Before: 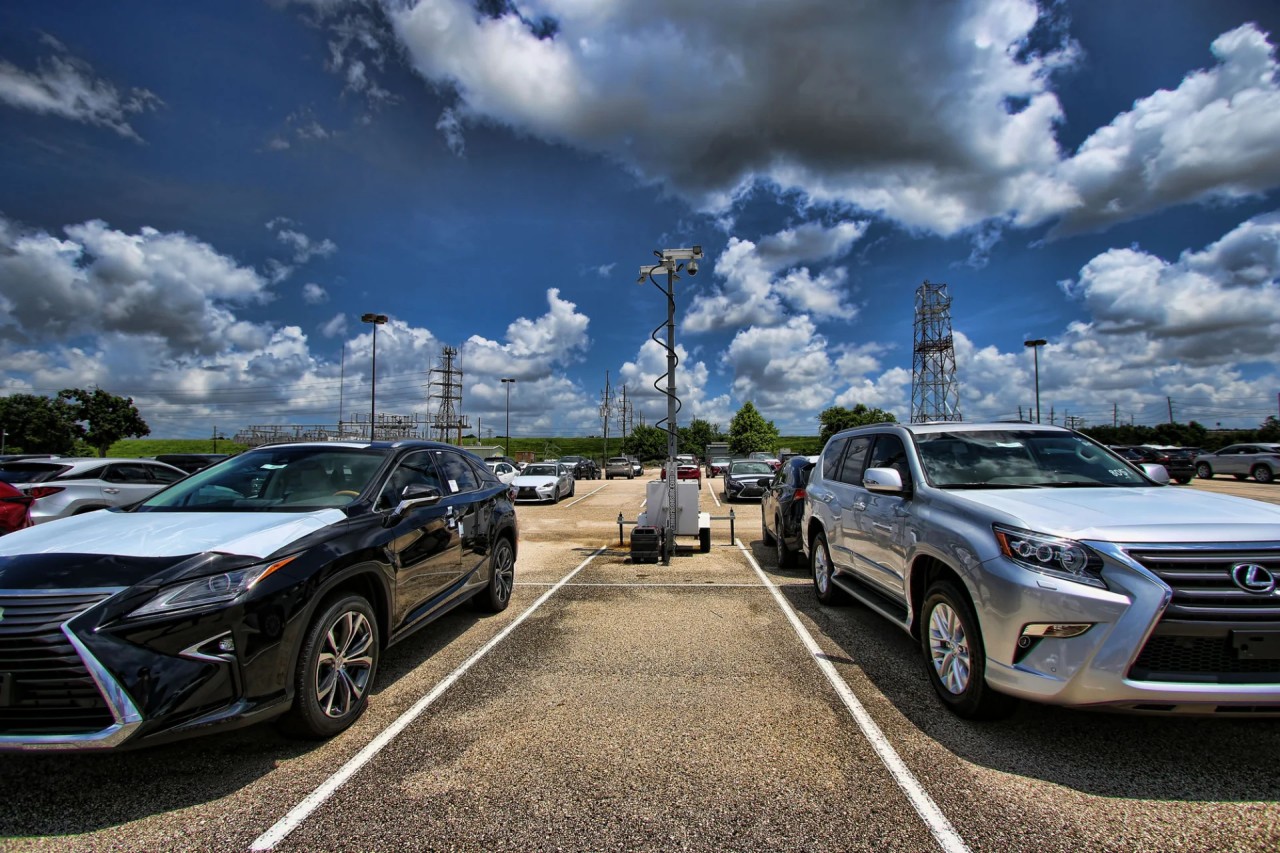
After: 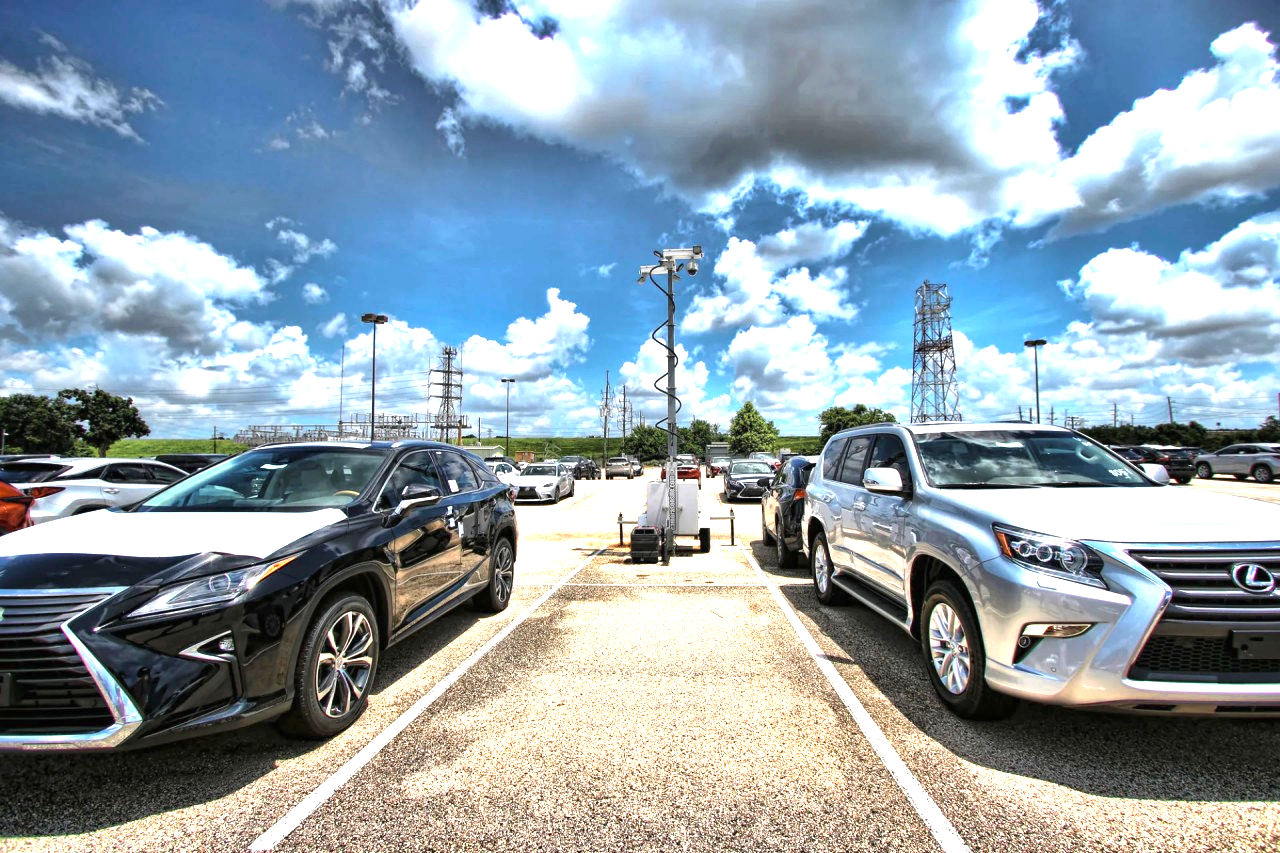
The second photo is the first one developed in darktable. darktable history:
color zones: curves: ch0 [(0.018, 0.548) (0.197, 0.654) (0.425, 0.447) (0.605, 0.658) (0.732, 0.579)]; ch1 [(0.105, 0.531) (0.224, 0.531) (0.386, 0.39) (0.618, 0.456) (0.732, 0.456) (0.956, 0.421)]; ch2 [(0.039, 0.583) (0.215, 0.465) (0.399, 0.544) (0.465, 0.548) (0.614, 0.447) (0.724, 0.43) (0.882, 0.623) (0.956, 0.632)]
color correction: highlights b* -0.037
exposure: black level correction 0, exposure 1.487 EV, compensate exposure bias true
